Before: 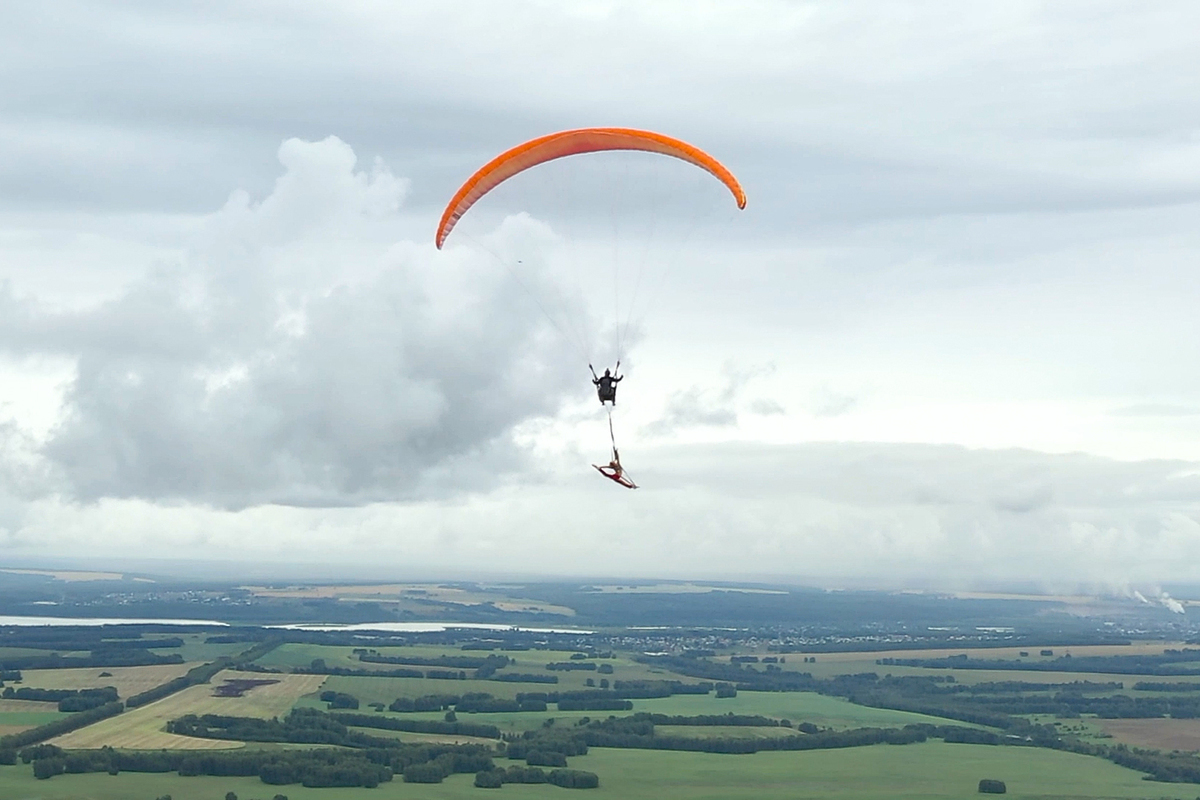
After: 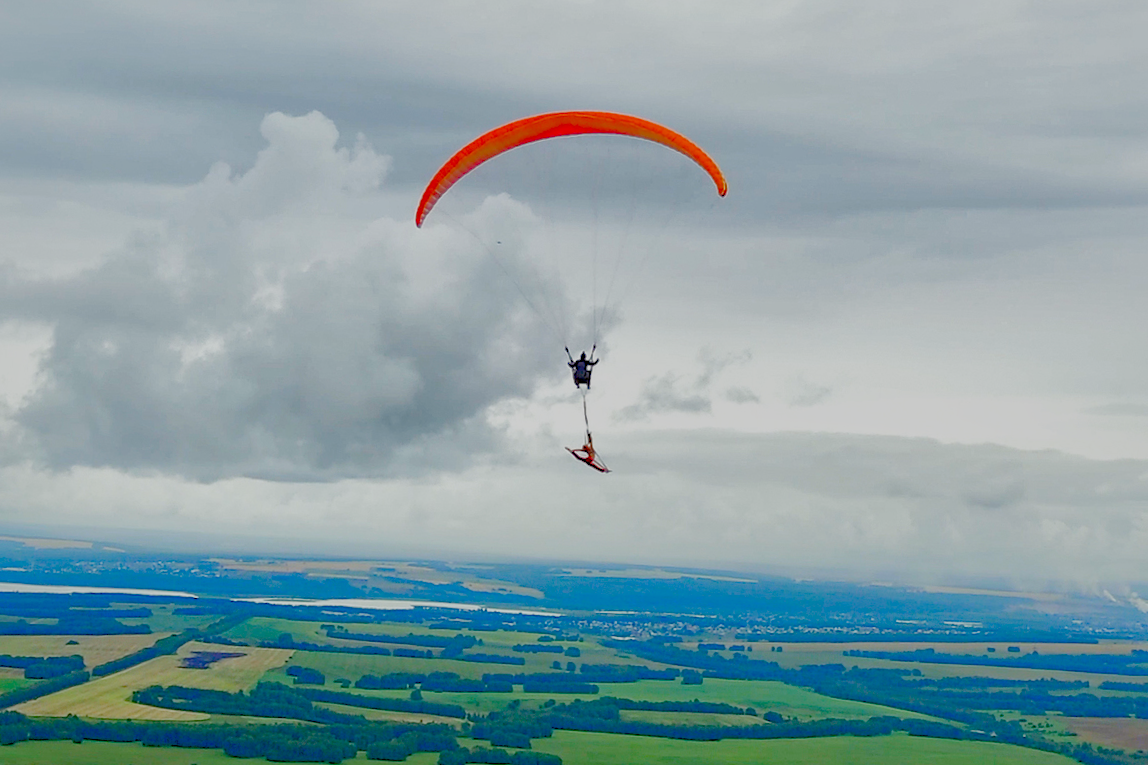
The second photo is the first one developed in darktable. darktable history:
haze removal: strength 0.276, distance 0.254, compatibility mode true, adaptive false
exposure: black level correction 0.009, exposure 0.122 EV, compensate exposure bias true, compensate highlight preservation false
crop and rotate: angle -1.71°
filmic rgb: middle gray luminance 18.34%, black relative exposure -8.97 EV, white relative exposure 3.72 EV, target black luminance 0%, hardness 4.85, latitude 67.49%, contrast 0.95, highlights saturation mix 19.93%, shadows ↔ highlights balance 21.37%, preserve chrominance no, color science v4 (2020)
color correction: highlights b* -0.001, saturation 1.06
shadows and highlights: shadows 40.31, highlights -59.81
color balance rgb: shadows lift › chroma 2.904%, shadows lift › hue 278.82°, linear chroma grading › shadows -10.525%, linear chroma grading › global chroma 20.464%, perceptual saturation grading › global saturation 20%, perceptual saturation grading › highlights -50.27%, perceptual saturation grading › shadows 31.224%
